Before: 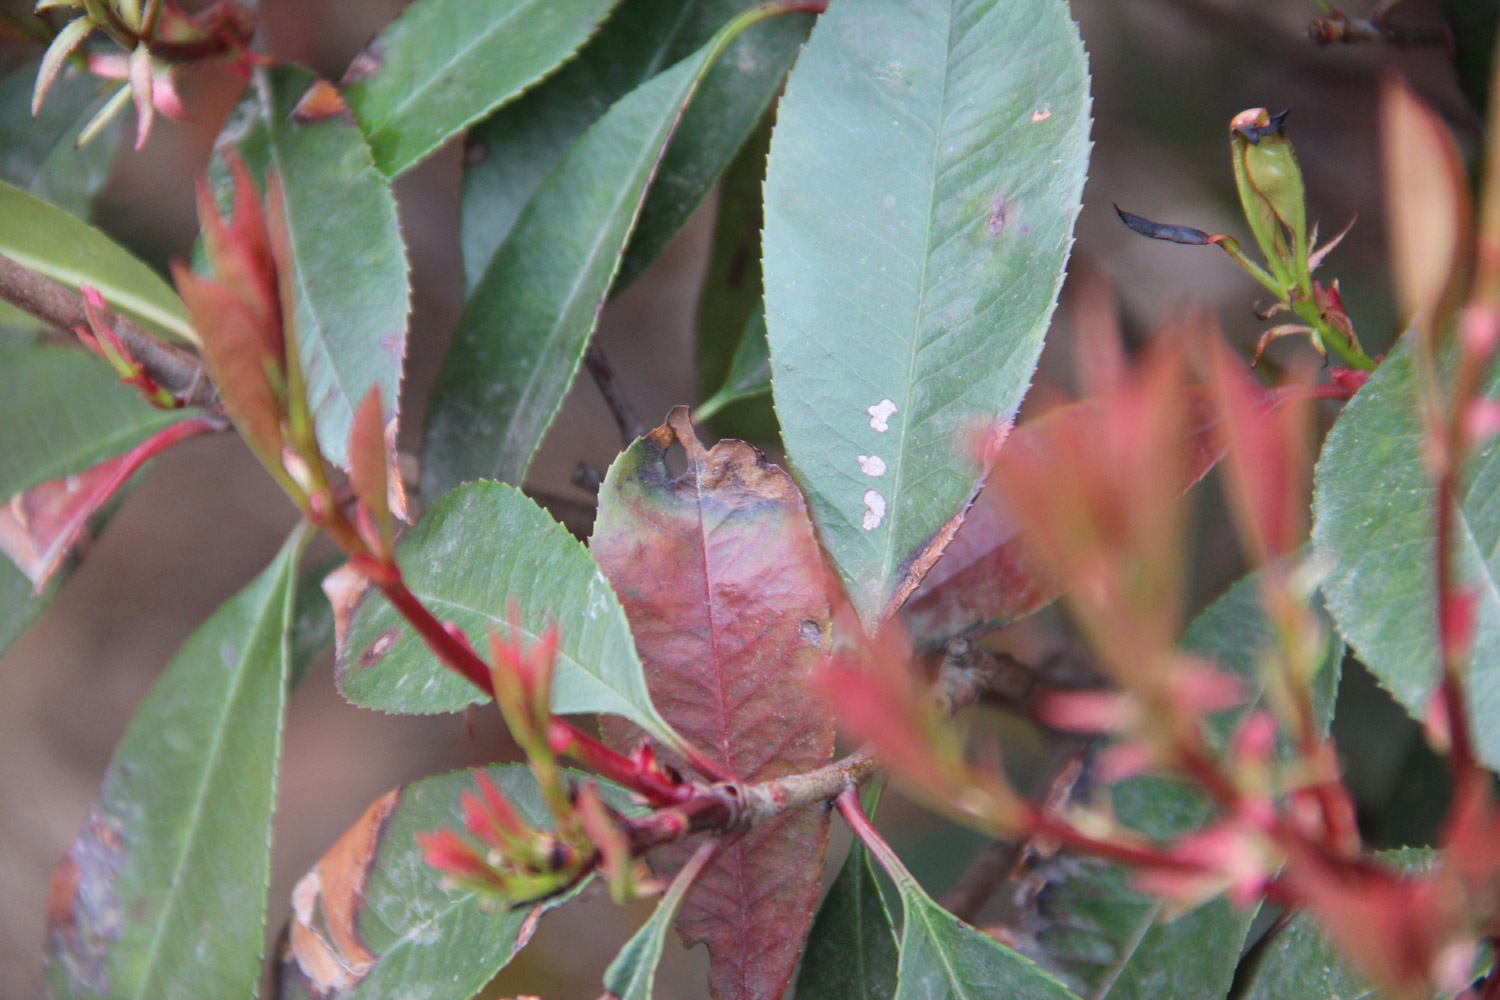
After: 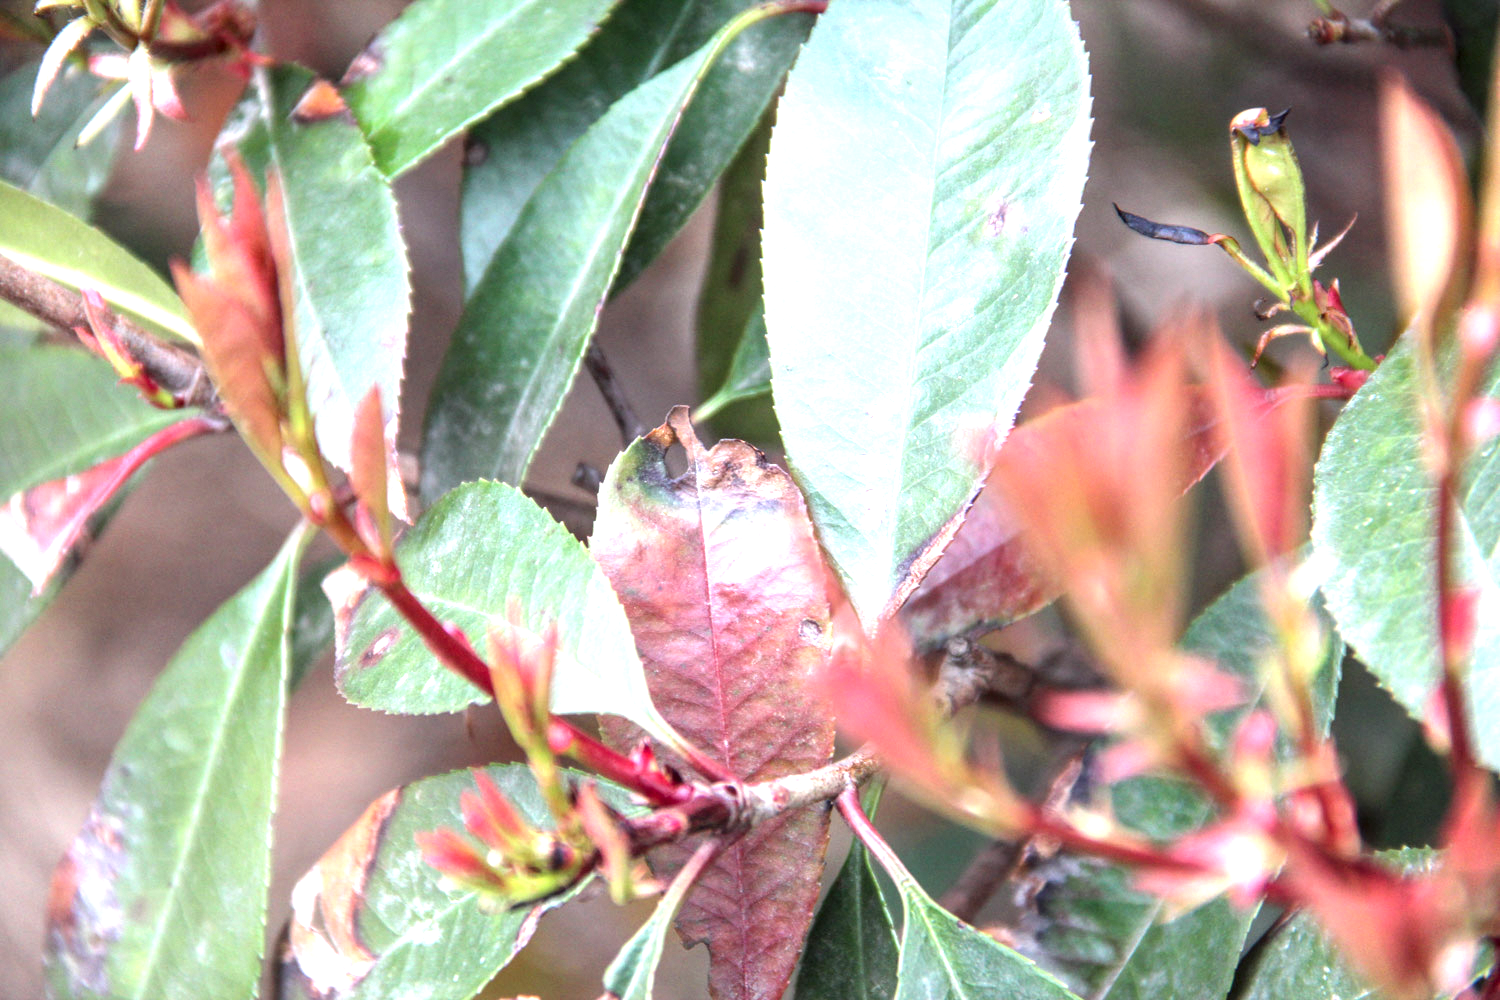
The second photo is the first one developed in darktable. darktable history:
exposure: exposure 1.223 EV, compensate highlight preservation false
local contrast: detail 150%
